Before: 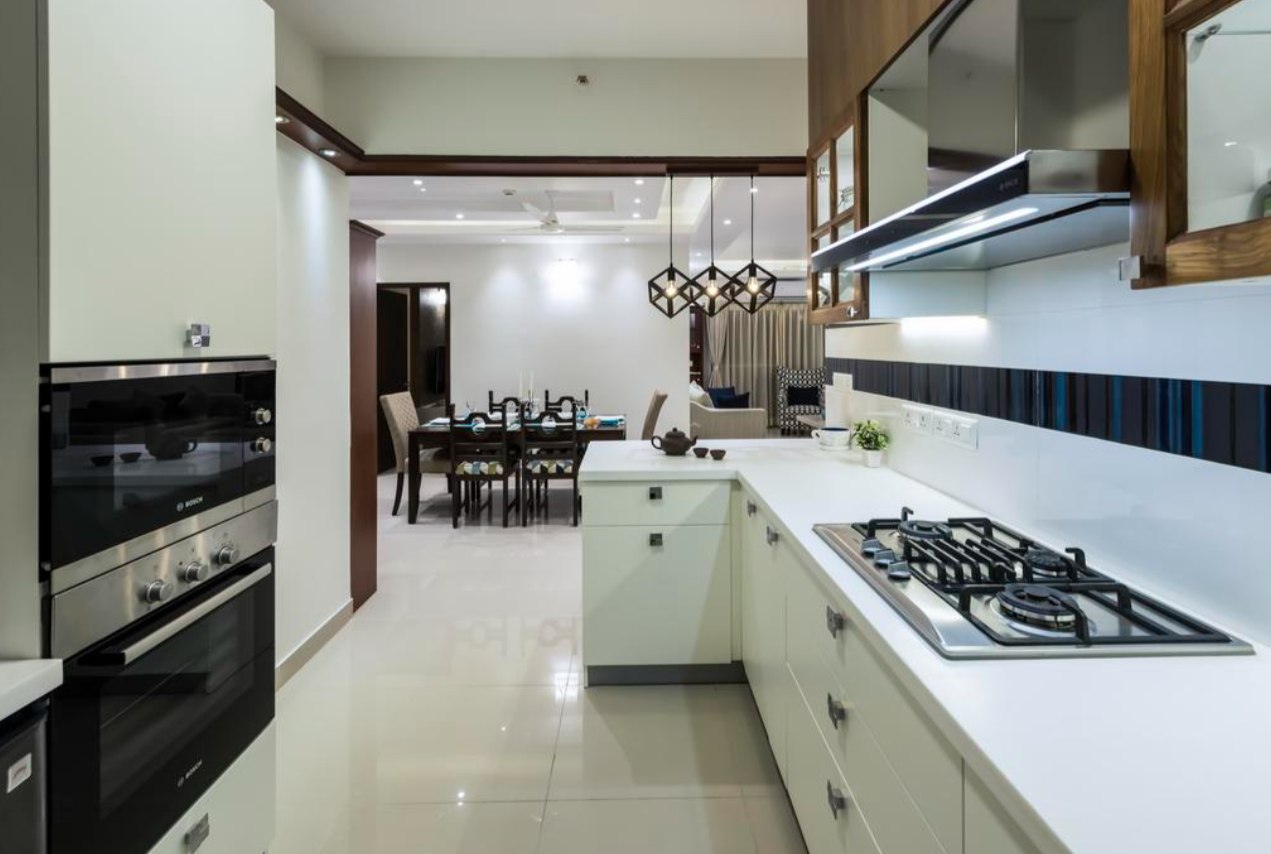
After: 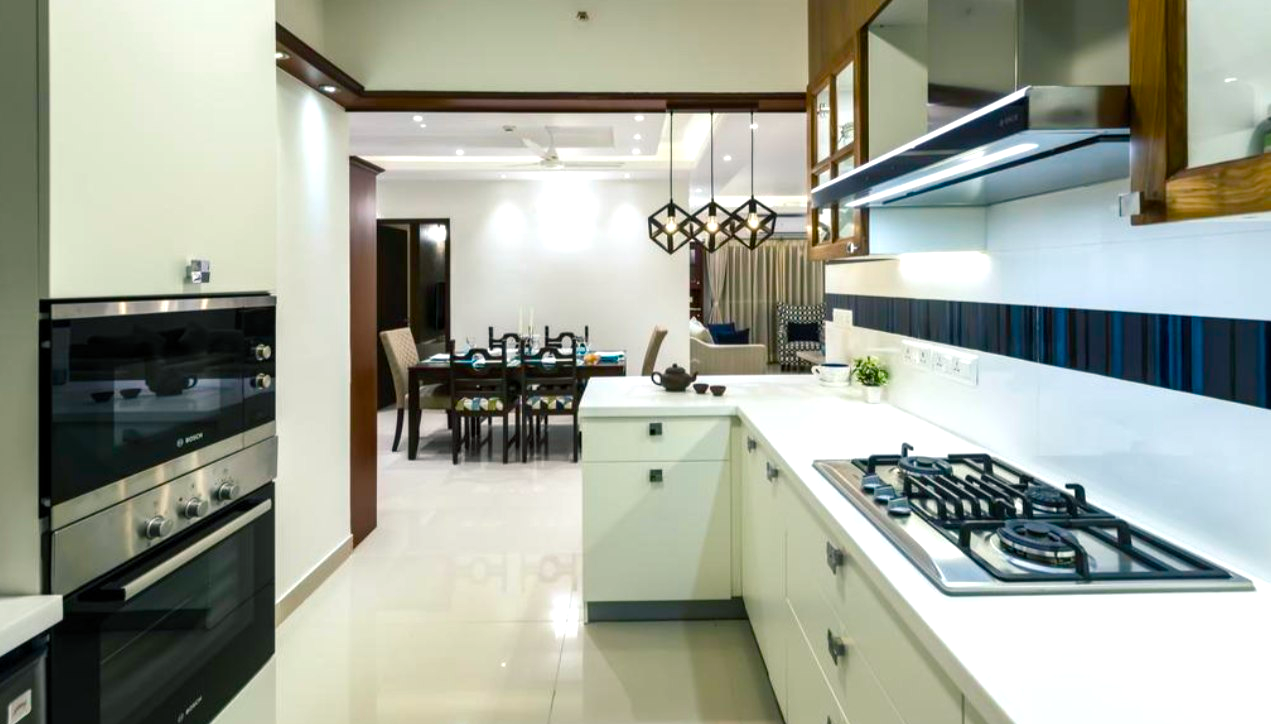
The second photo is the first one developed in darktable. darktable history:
color balance rgb: shadows lift › chroma 2.007%, shadows lift › hue 183.37°, highlights gain › luminance 6.54%, highlights gain › chroma 1.315%, highlights gain › hue 90.28°, perceptual saturation grading › global saturation 20%, perceptual saturation grading › highlights -24.984%, perceptual saturation grading › shadows 49.394%, perceptual brilliance grading › global brilliance 11.113%, global vibrance 20%
crop: top 7.561%, bottom 7.6%
